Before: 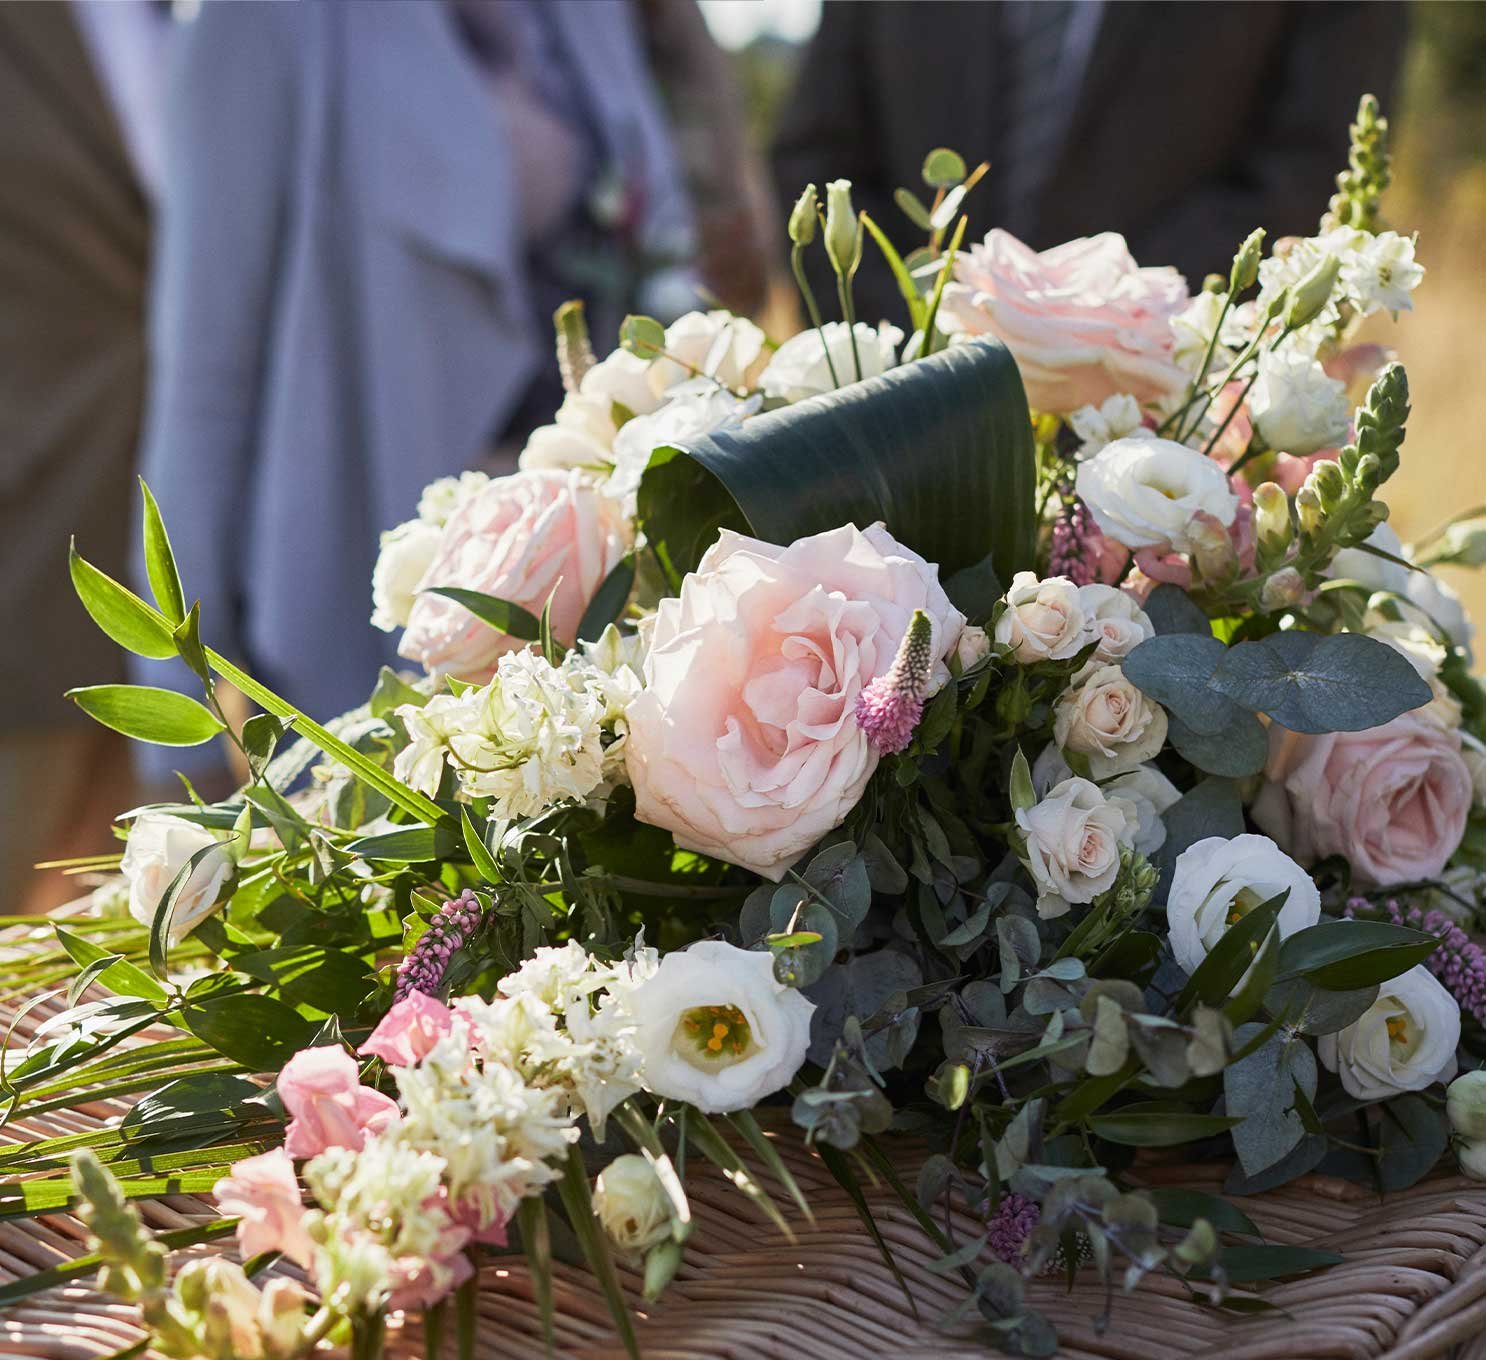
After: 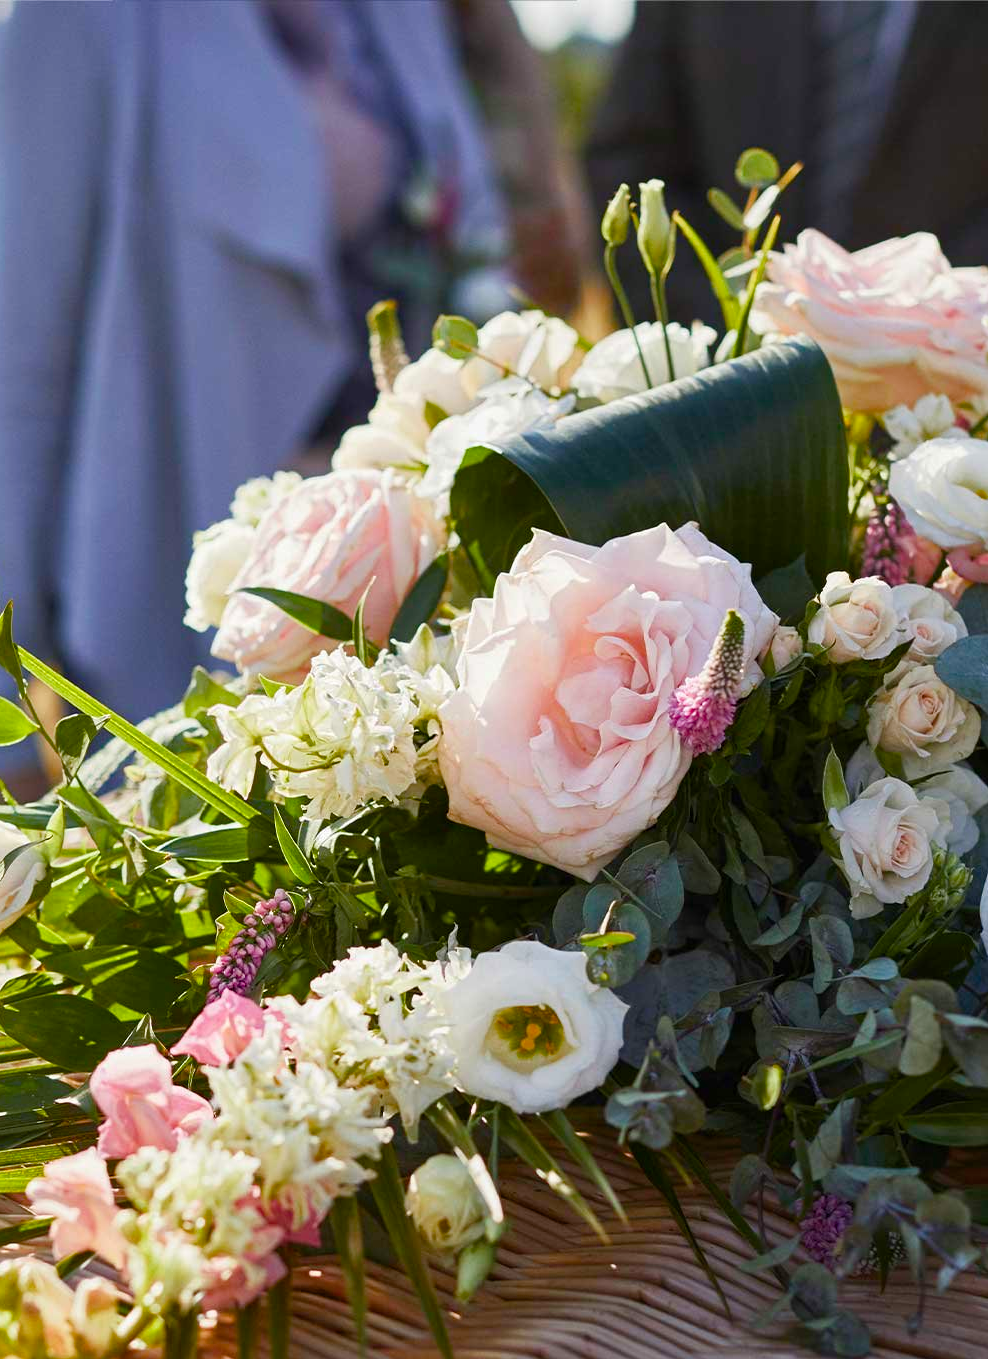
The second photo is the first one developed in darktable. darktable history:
crop and rotate: left 12.647%, right 20.815%
color balance rgb: shadows lift › chroma 0.755%, shadows lift › hue 115.56°, perceptual saturation grading › global saturation 26.419%, perceptual saturation grading › highlights -28.445%, perceptual saturation grading › mid-tones 15.293%, perceptual saturation grading › shadows 33.428%, global vibrance 20%
